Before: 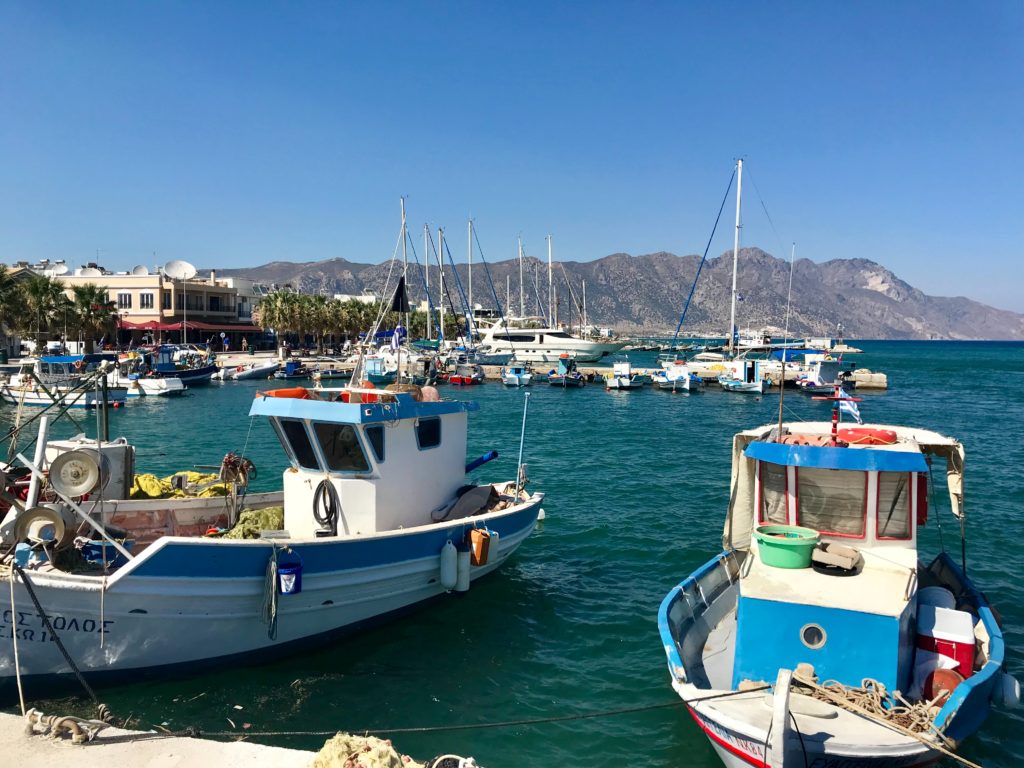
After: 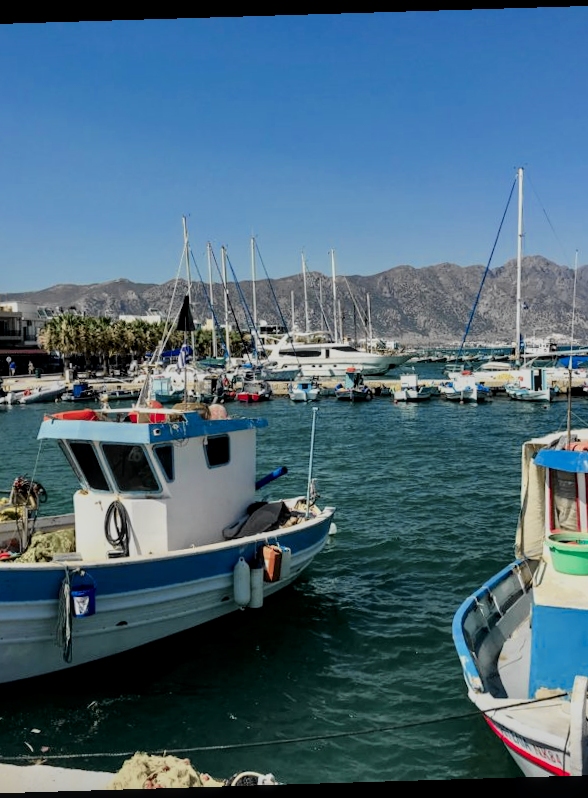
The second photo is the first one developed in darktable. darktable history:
crop: left 21.496%, right 22.254%
local contrast: on, module defaults
filmic rgb: black relative exposure -7.65 EV, white relative exposure 4.56 EV, hardness 3.61, color science v6 (2022)
rotate and perspective: rotation -1.75°, automatic cropping off
tone curve: curves: ch0 [(0, 0) (0.058, 0.037) (0.214, 0.183) (0.304, 0.288) (0.561, 0.554) (0.687, 0.677) (0.768, 0.768) (0.858, 0.861) (0.987, 0.945)]; ch1 [(0, 0) (0.172, 0.123) (0.312, 0.296) (0.432, 0.448) (0.471, 0.469) (0.502, 0.5) (0.521, 0.505) (0.565, 0.569) (0.663, 0.663) (0.703, 0.721) (0.857, 0.917) (1, 1)]; ch2 [(0, 0) (0.411, 0.424) (0.485, 0.497) (0.502, 0.5) (0.517, 0.511) (0.556, 0.562) (0.626, 0.594) (0.709, 0.661) (1, 1)], color space Lab, independent channels, preserve colors none
exposure: exposure -0.01 EV, compensate highlight preservation false
